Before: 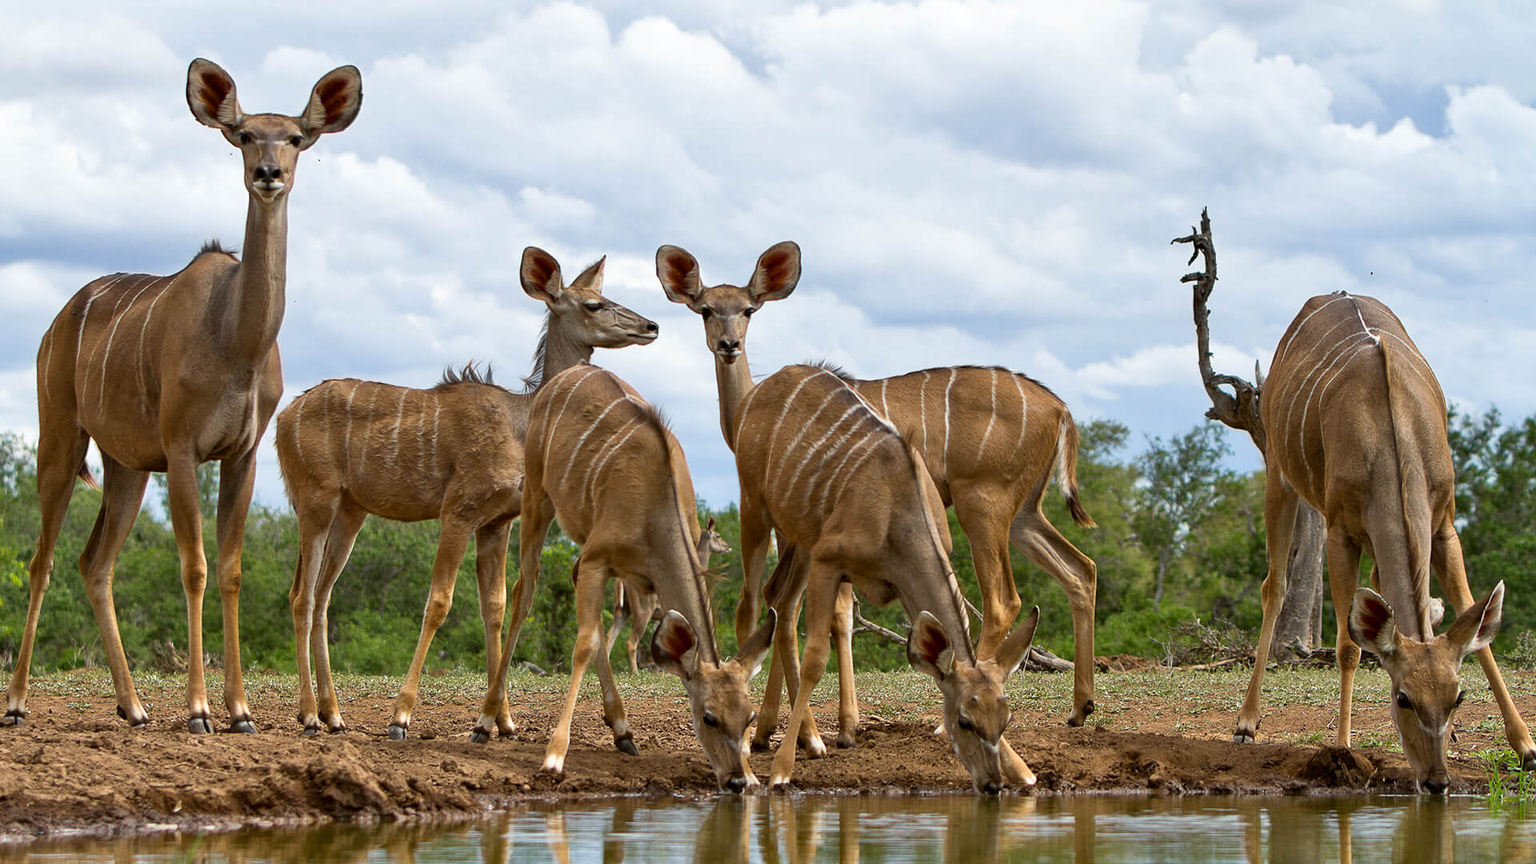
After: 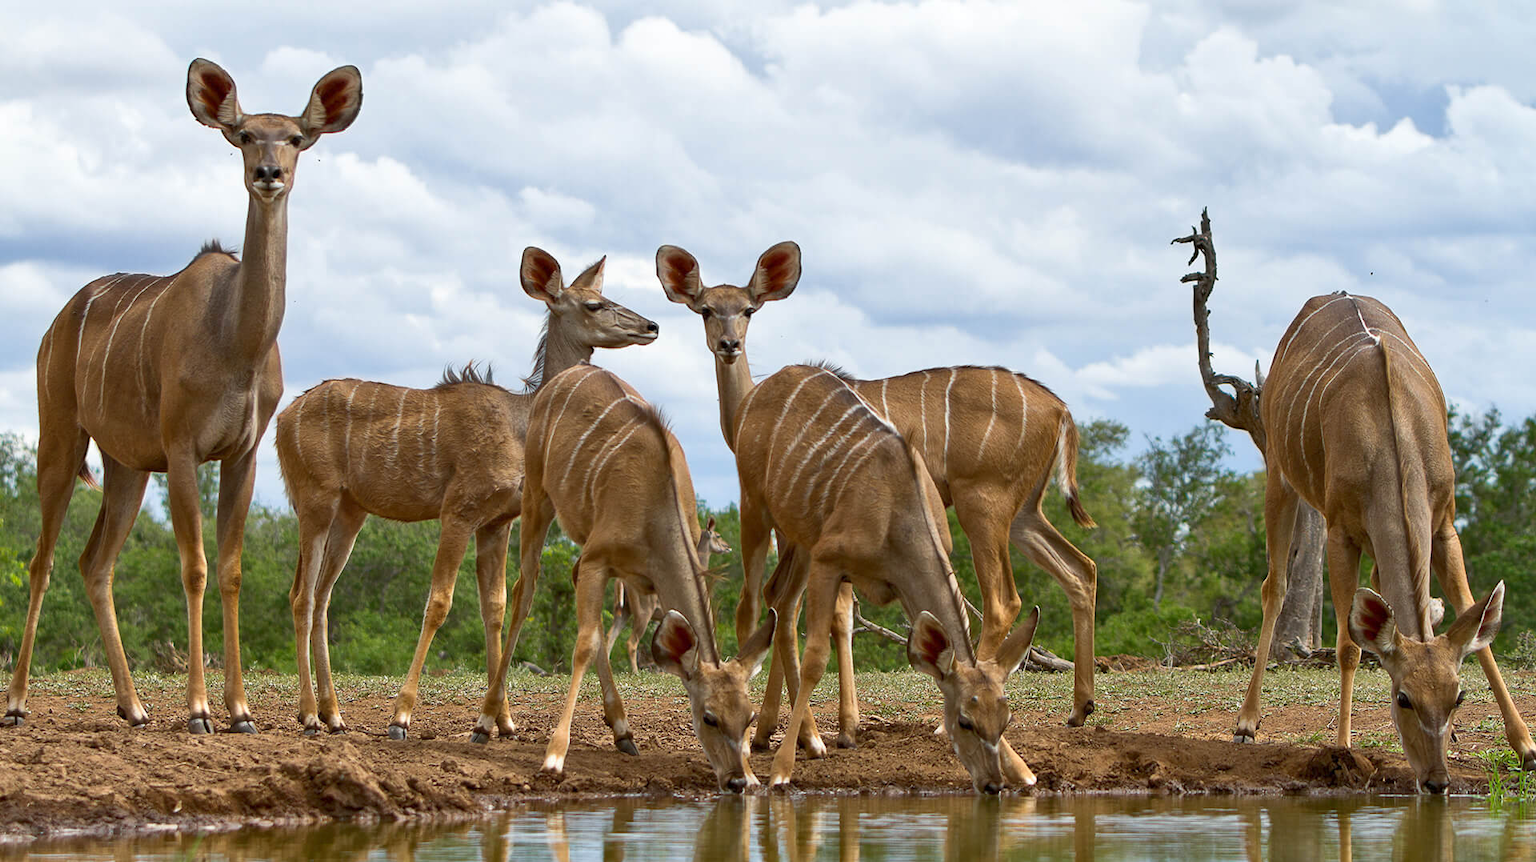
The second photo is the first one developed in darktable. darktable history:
rgb curve: curves: ch0 [(0, 0) (0.093, 0.159) (0.241, 0.265) (0.414, 0.42) (1, 1)], compensate middle gray true, preserve colors basic power
crop: top 0.05%, bottom 0.098%
